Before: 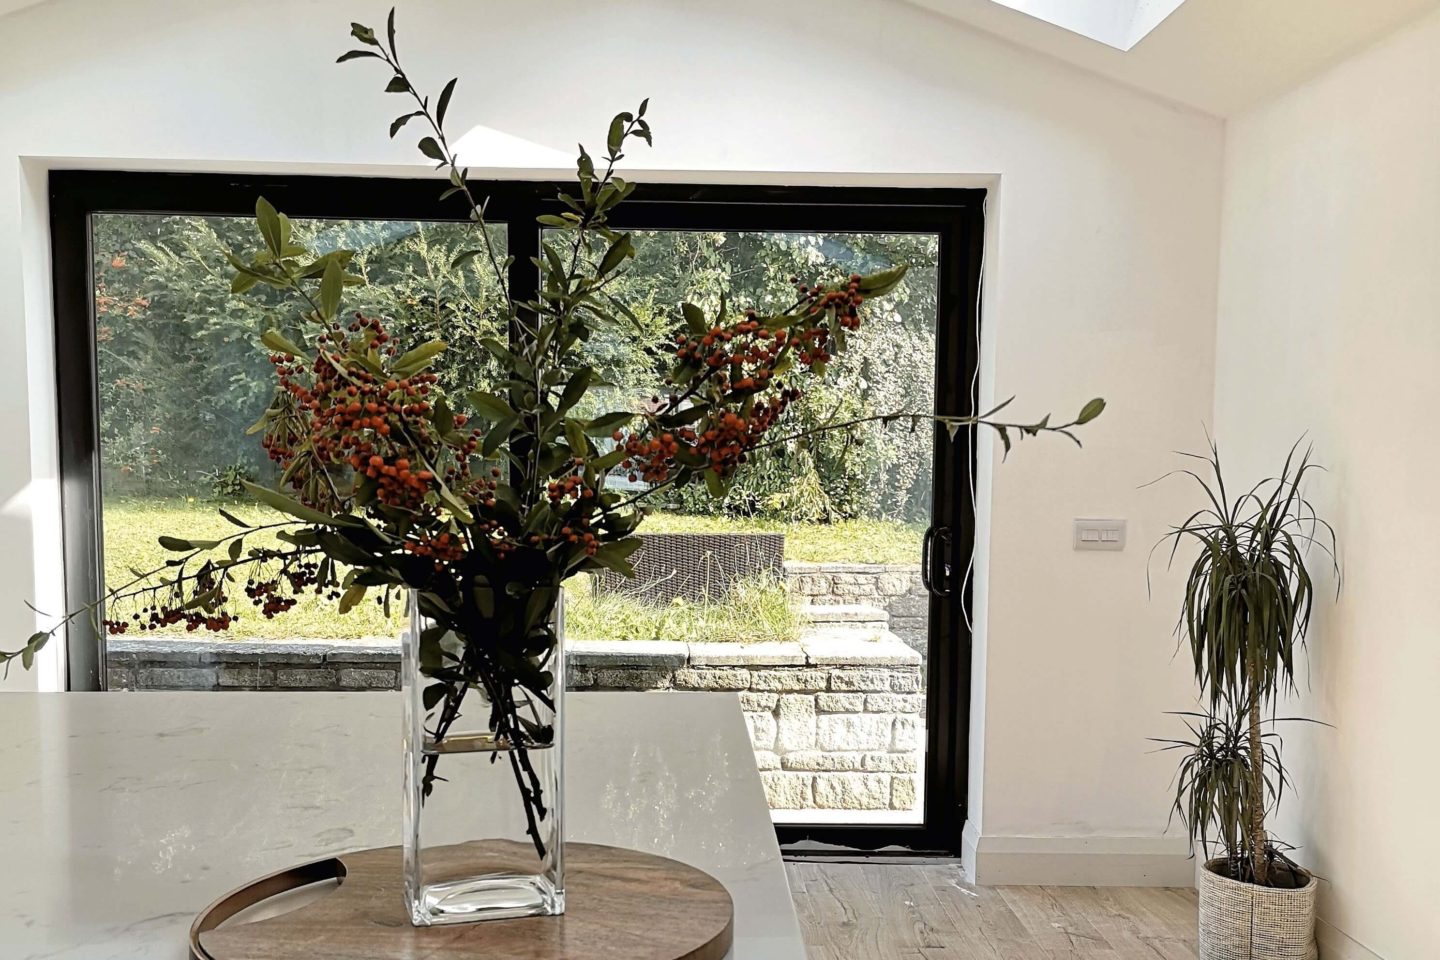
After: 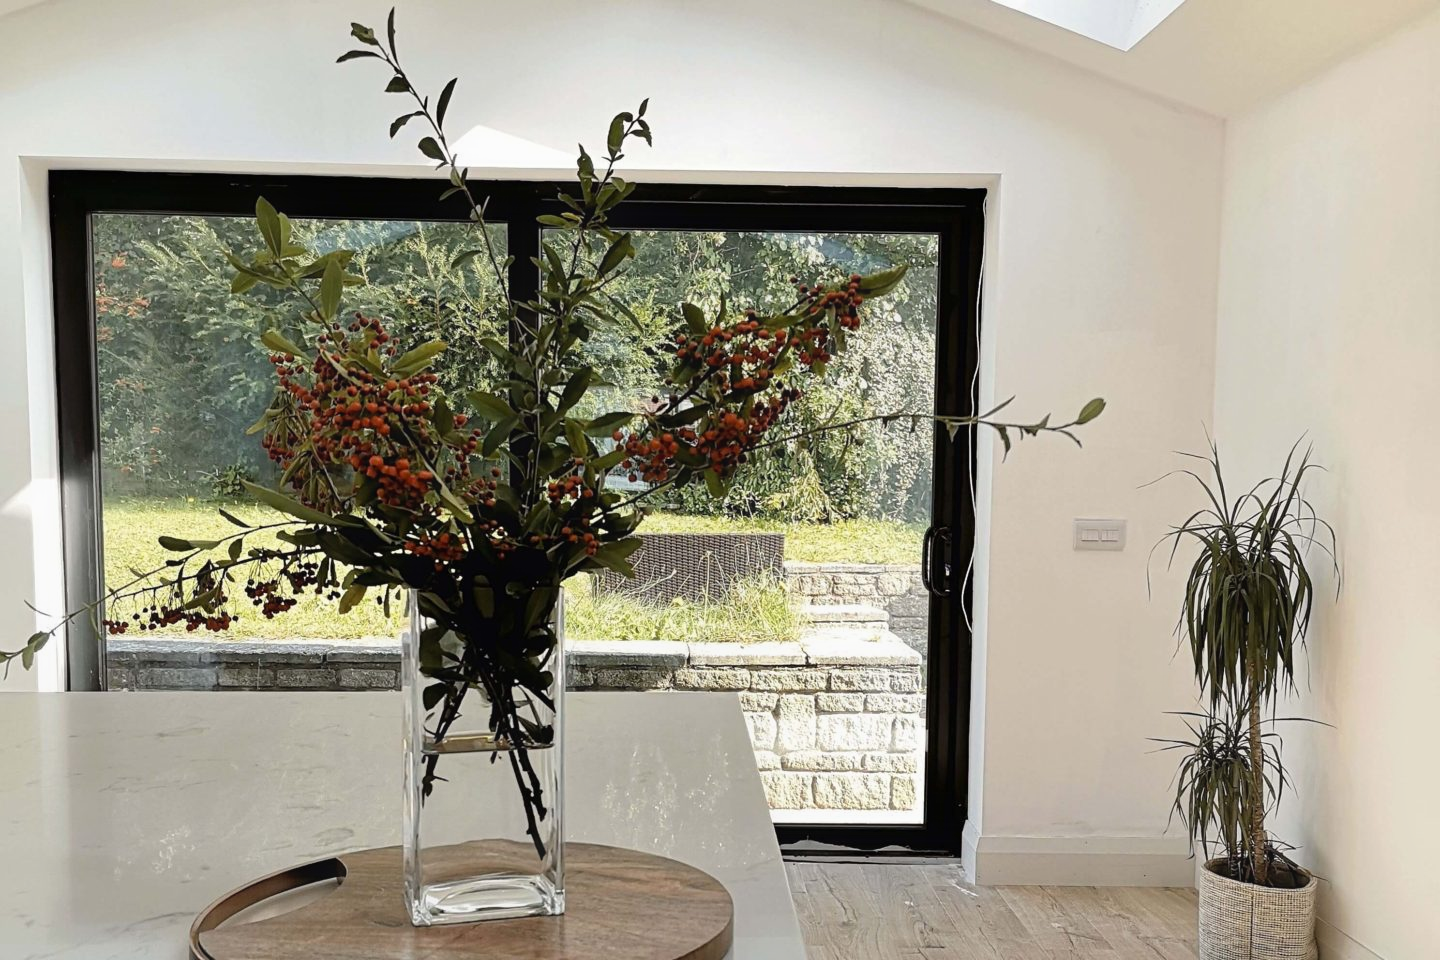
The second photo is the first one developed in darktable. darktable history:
contrast equalizer: y [[0.5, 0.488, 0.462, 0.461, 0.491, 0.5], [0.5 ×6], [0.5 ×6], [0 ×6], [0 ×6]]
color correction: highlights b* -0.058
